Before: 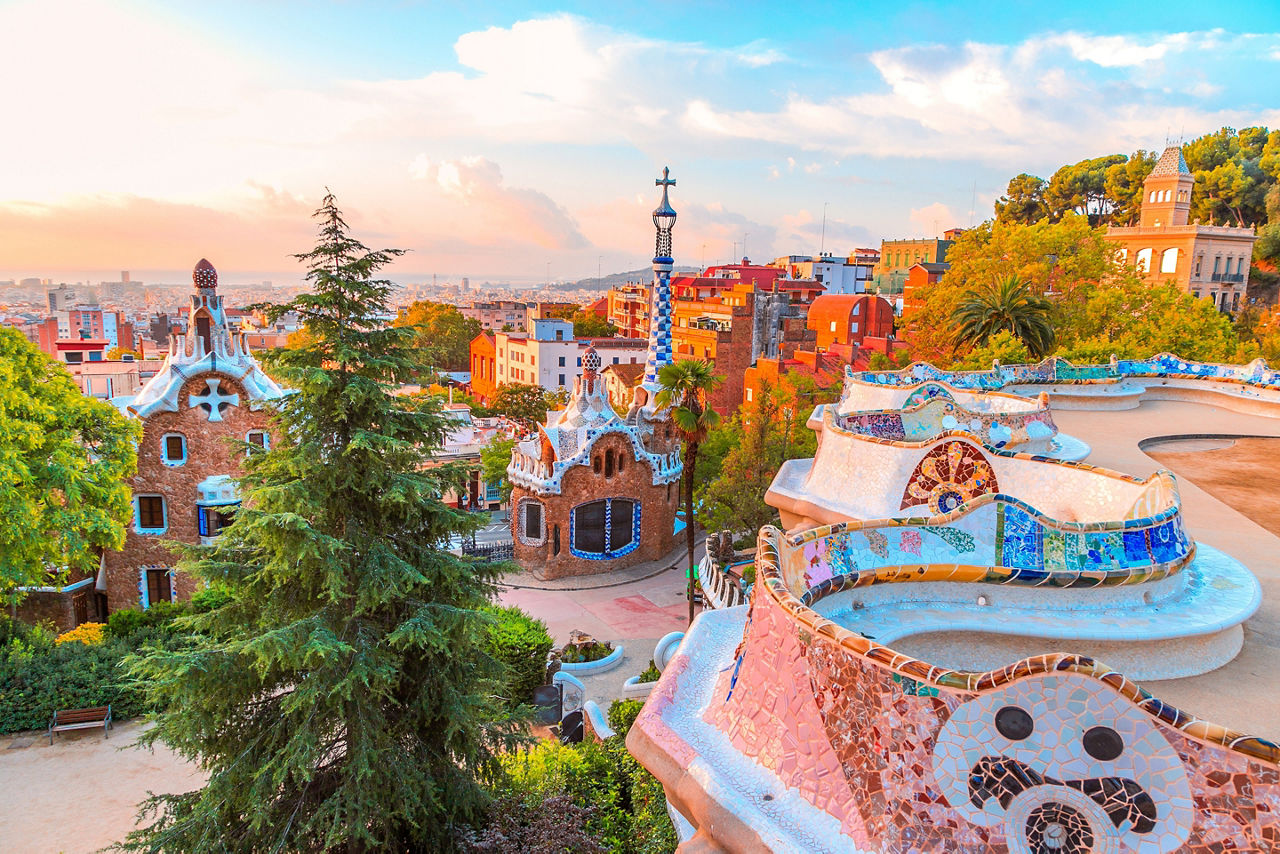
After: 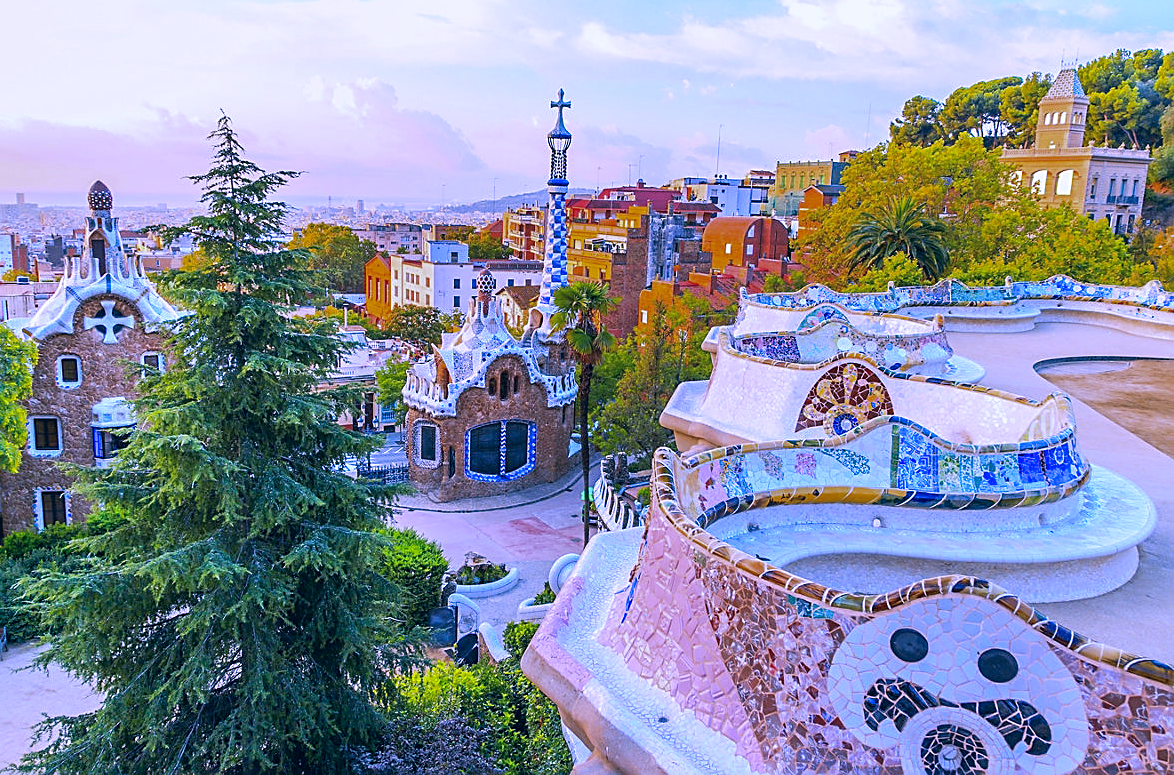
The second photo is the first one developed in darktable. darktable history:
color correction: highlights a* 10.32, highlights b* 14.66, shadows a* -9.59, shadows b* -15.02
sharpen: on, module defaults
crop and rotate: left 8.262%, top 9.226%
white balance: red 0.766, blue 1.537
